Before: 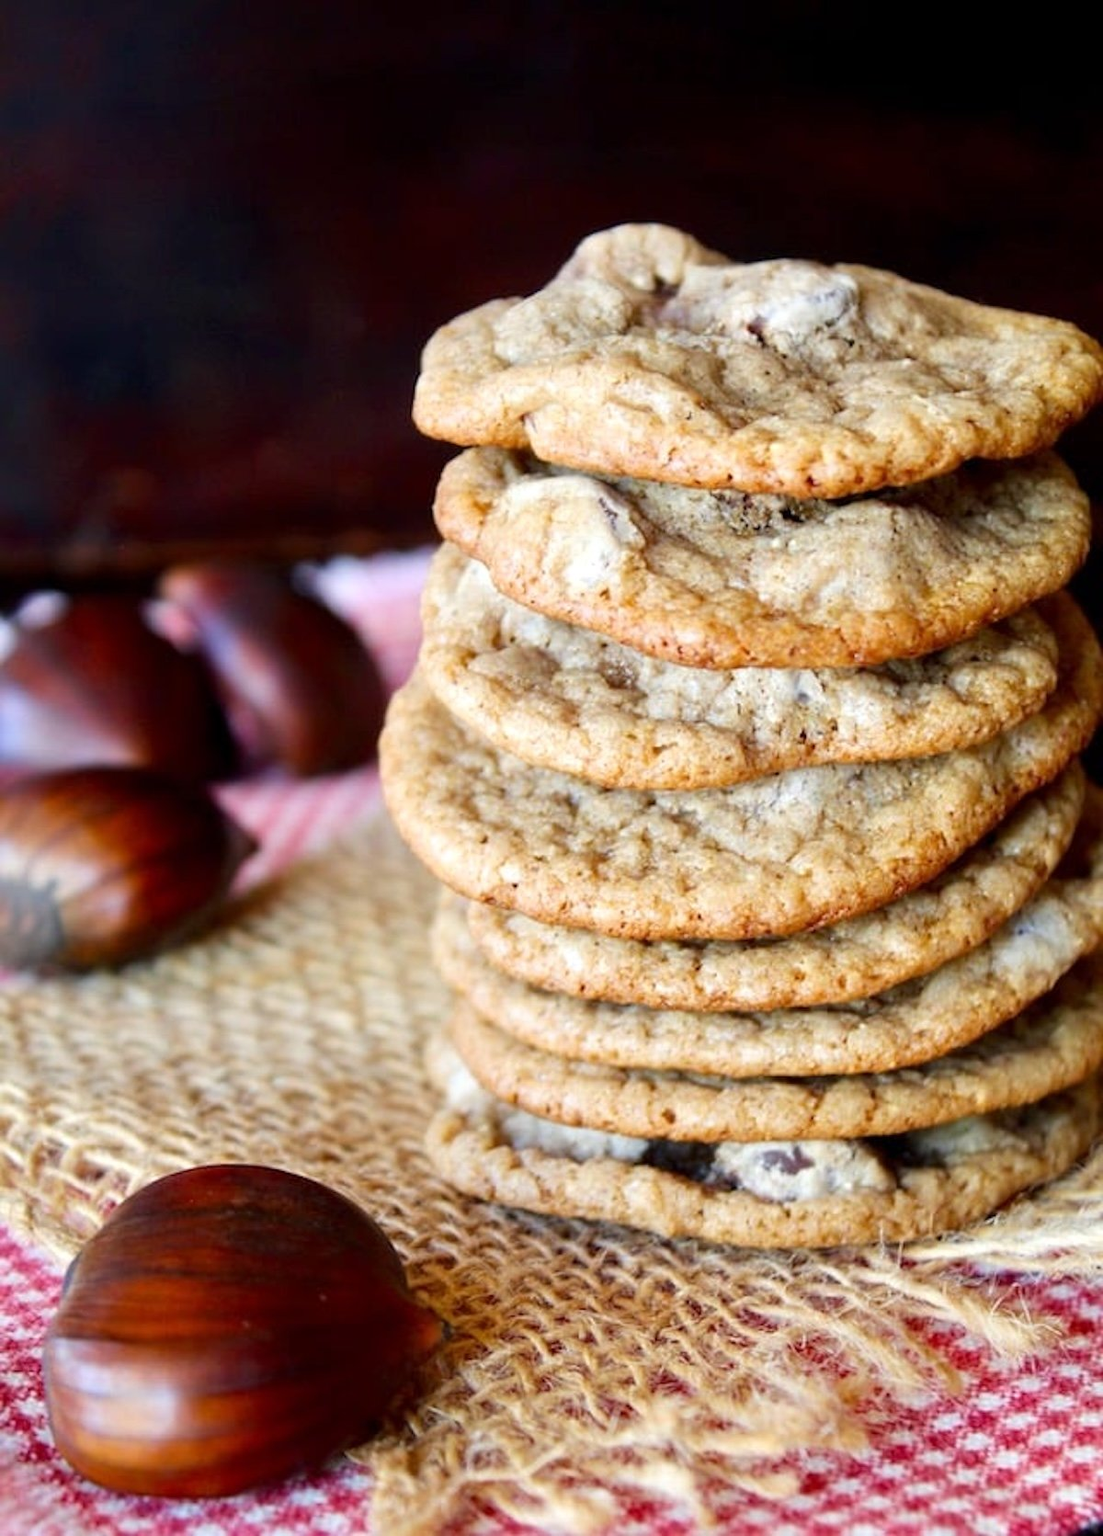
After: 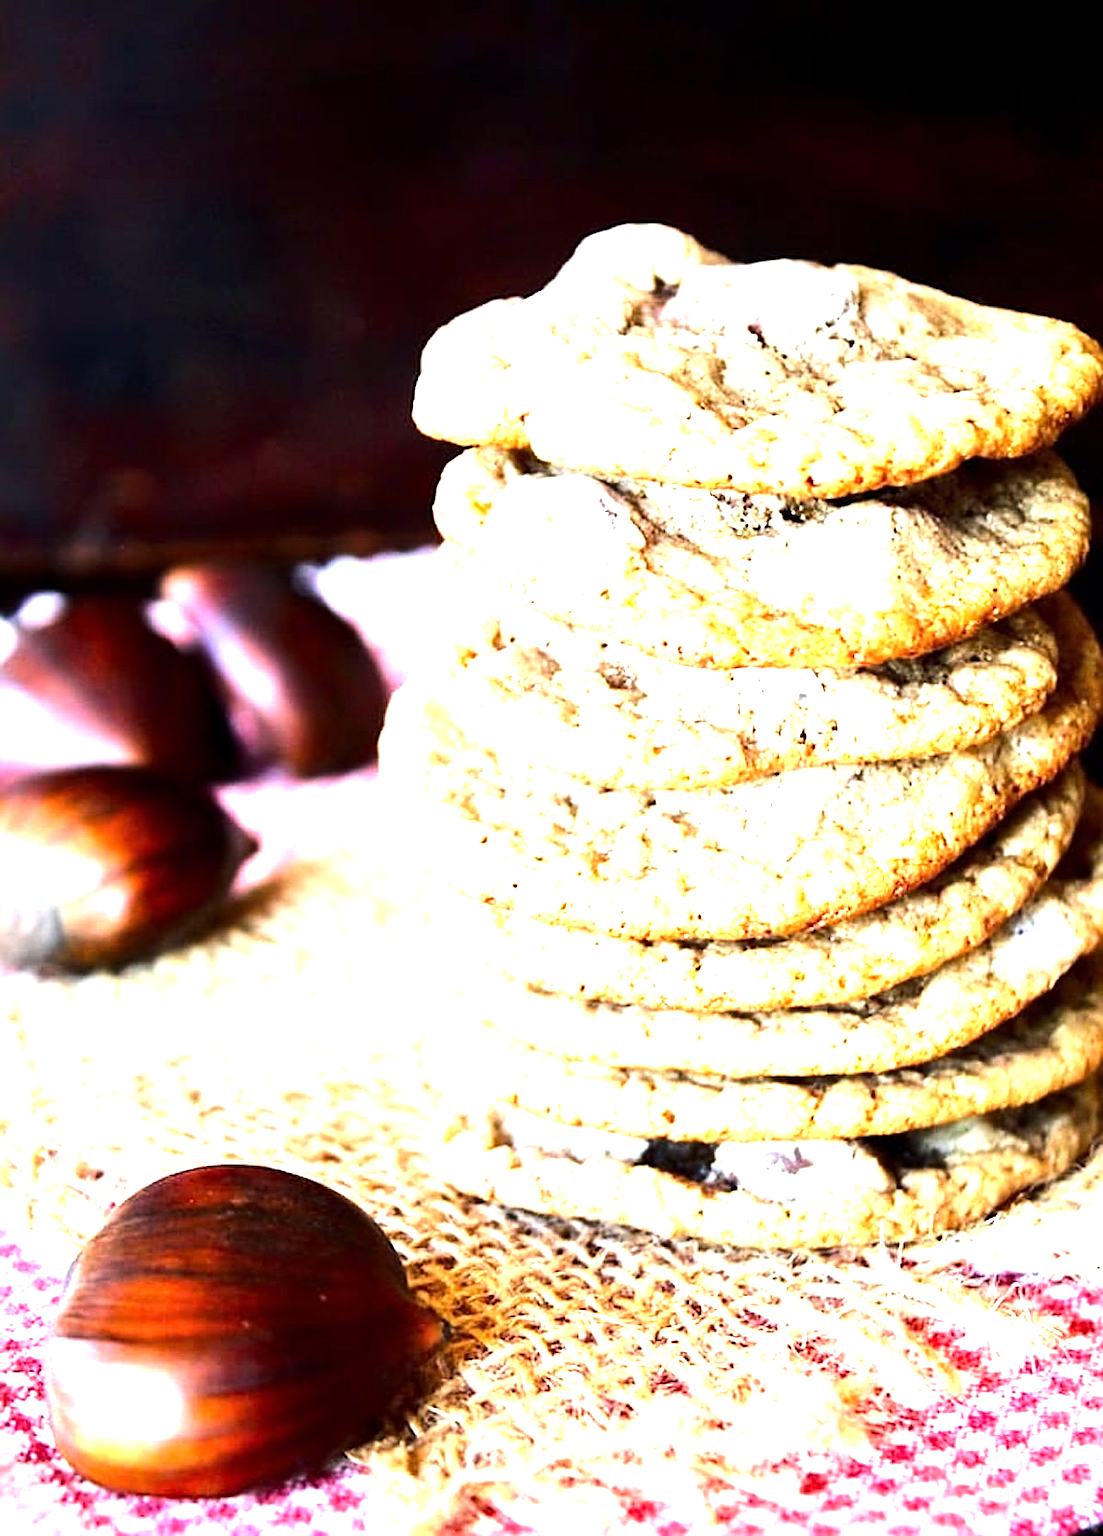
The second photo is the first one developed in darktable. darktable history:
exposure: exposure 1.089 EV, compensate highlight preservation false
rgb levels: preserve colors max RGB
sharpen: on, module defaults
tone equalizer: -8 EV -1.08 EV, -7 EV -1.01 EV, -6 EV -0.867 EV, -5 EV -0.578 EV, -3 EV 0.578 EV, -2 EV 0.867 EV, -1 EV 1.01 EV, +0 EV 1.08 EV, edges refinement/feathering 500, mask exposure compensation -1.57 EV, preserve details no
